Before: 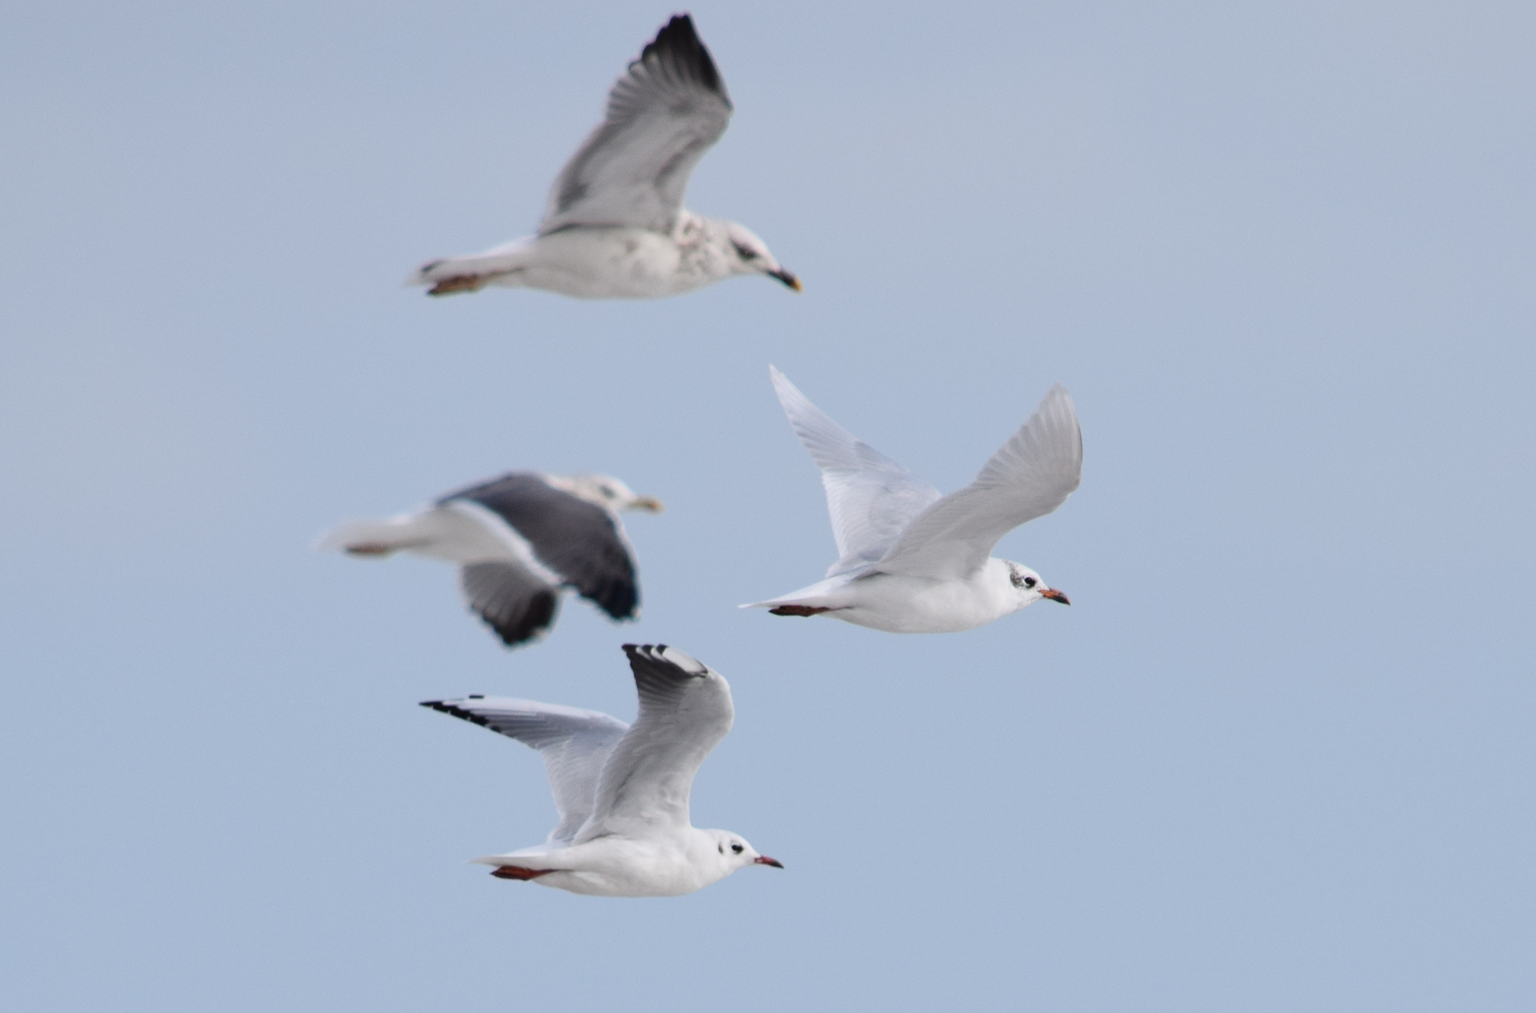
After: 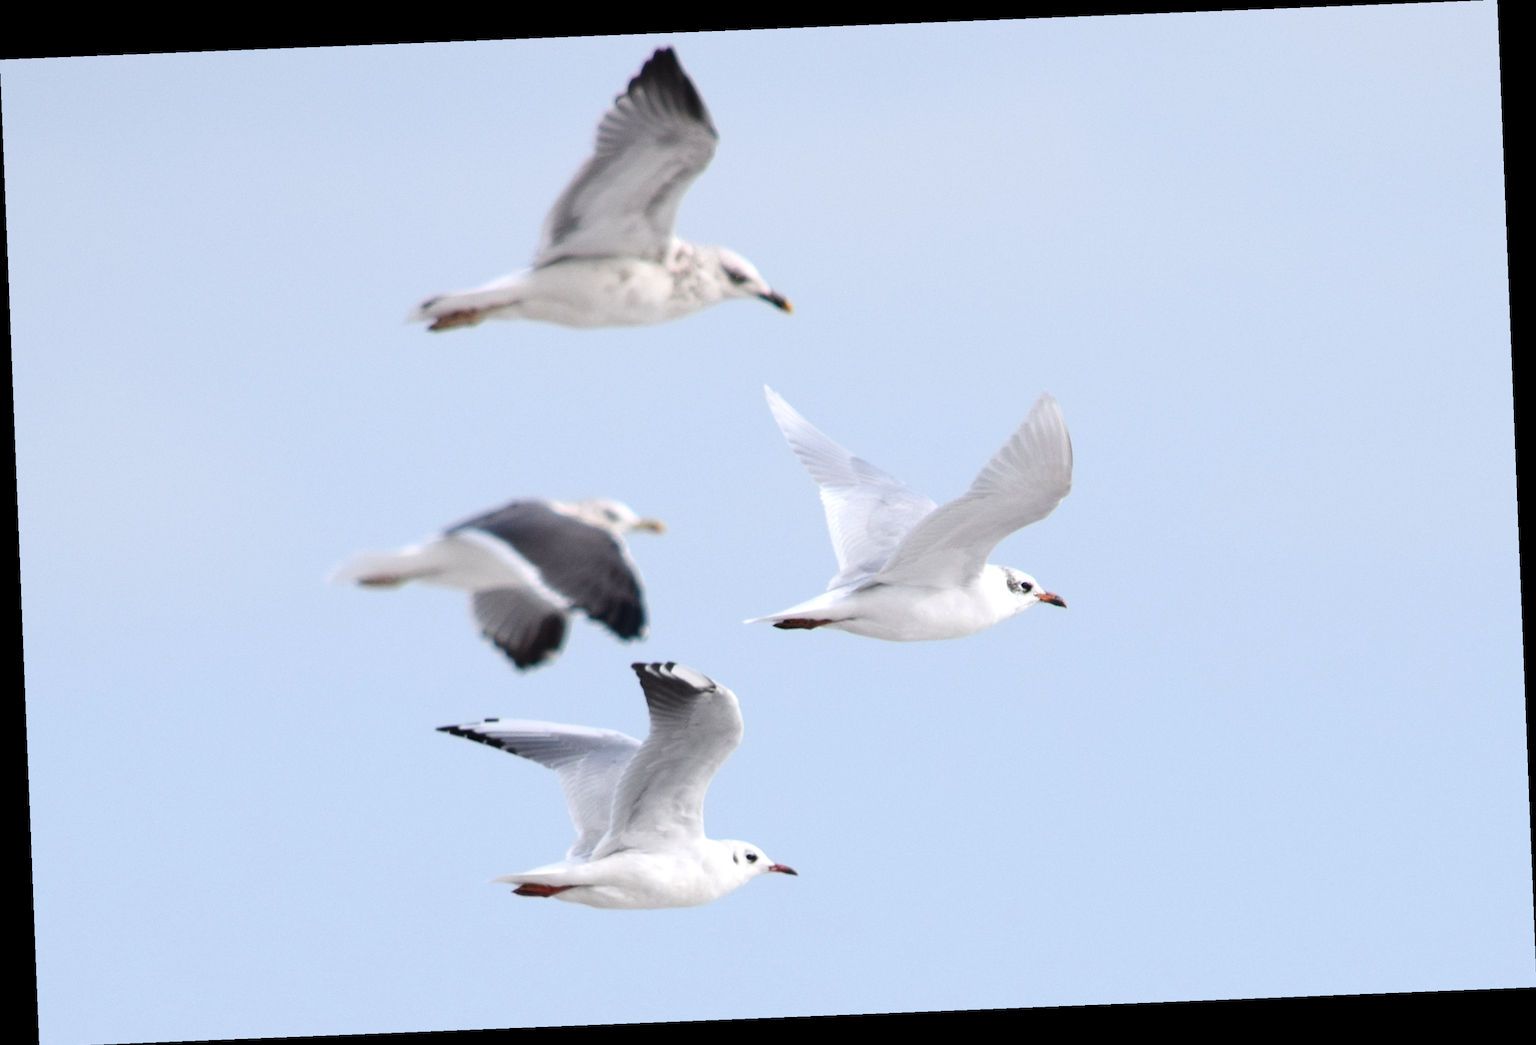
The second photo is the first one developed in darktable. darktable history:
rotate and perspective: rotation -2.29°, automatic cropping off
exposure: black level correction 0.001, exposure 0.5 EV, compensate exposure bias true, compensate highlight preservation false
